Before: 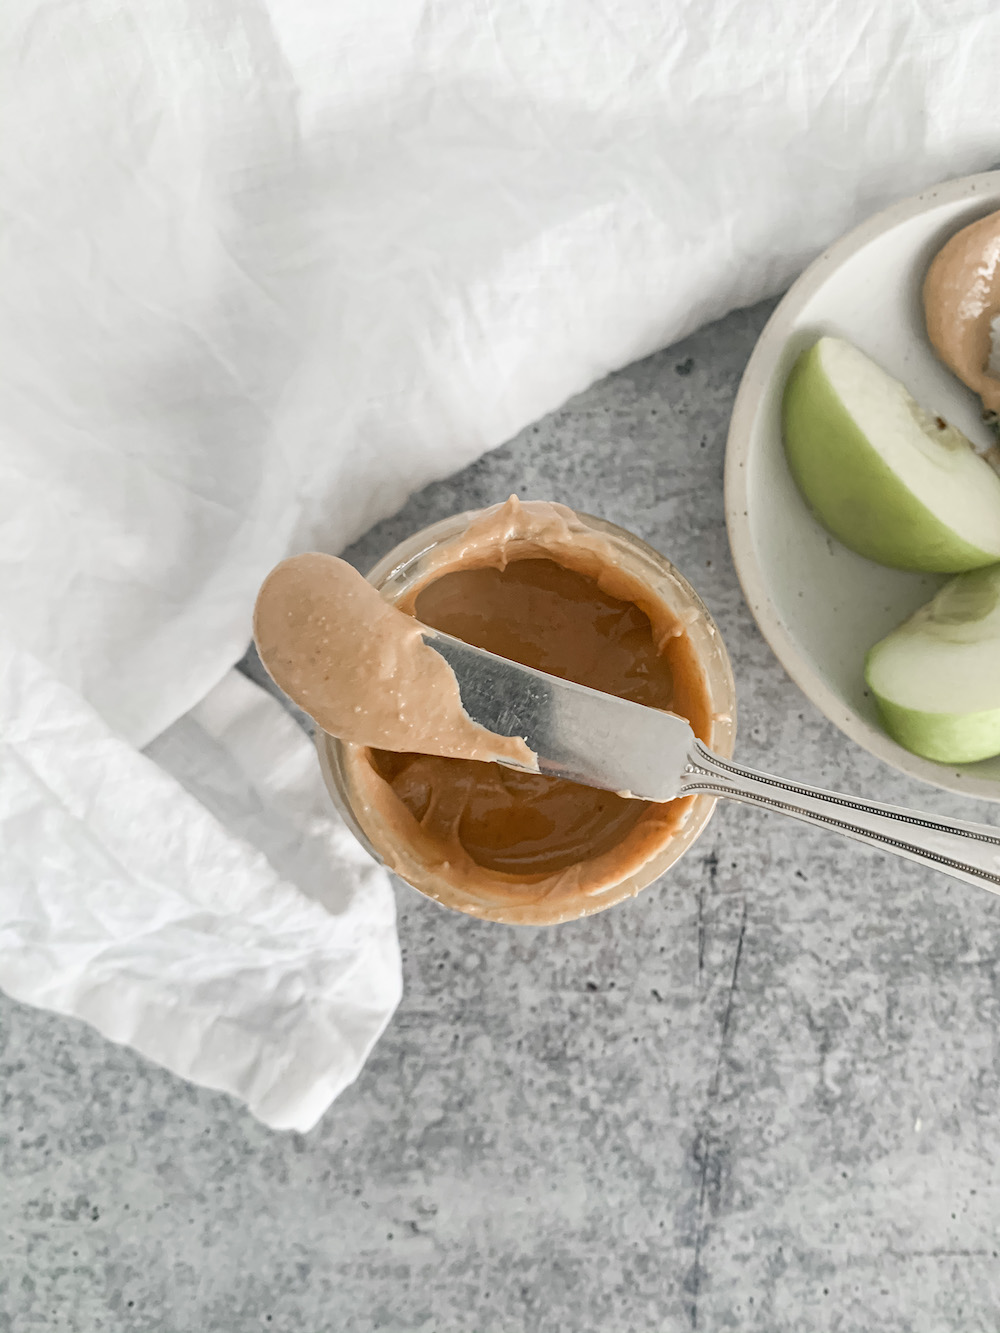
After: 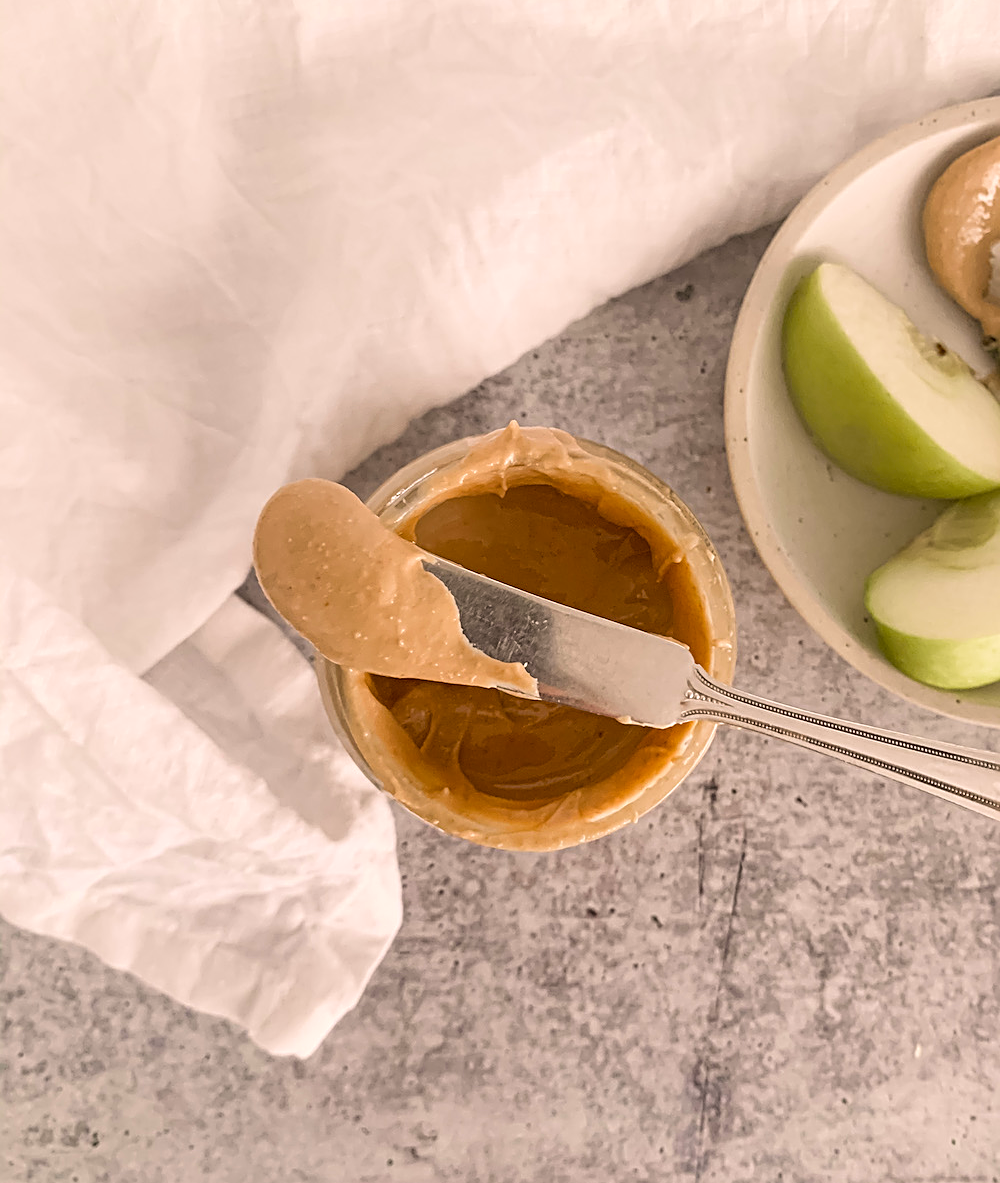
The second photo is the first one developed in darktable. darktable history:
color balance rgb: linear chroma grading › global chroma 15%, perceptual saturation grading › global saturation 30%
velvia: on, module defaults
sharpen: on, module defaults
crop and rotate: top 5.609%, bottom 5.609%
color correction: highlights a* 10.21, highlights b* 9.79, shadows a* 8.61, shadows b* 7.88, saturation 0.8
